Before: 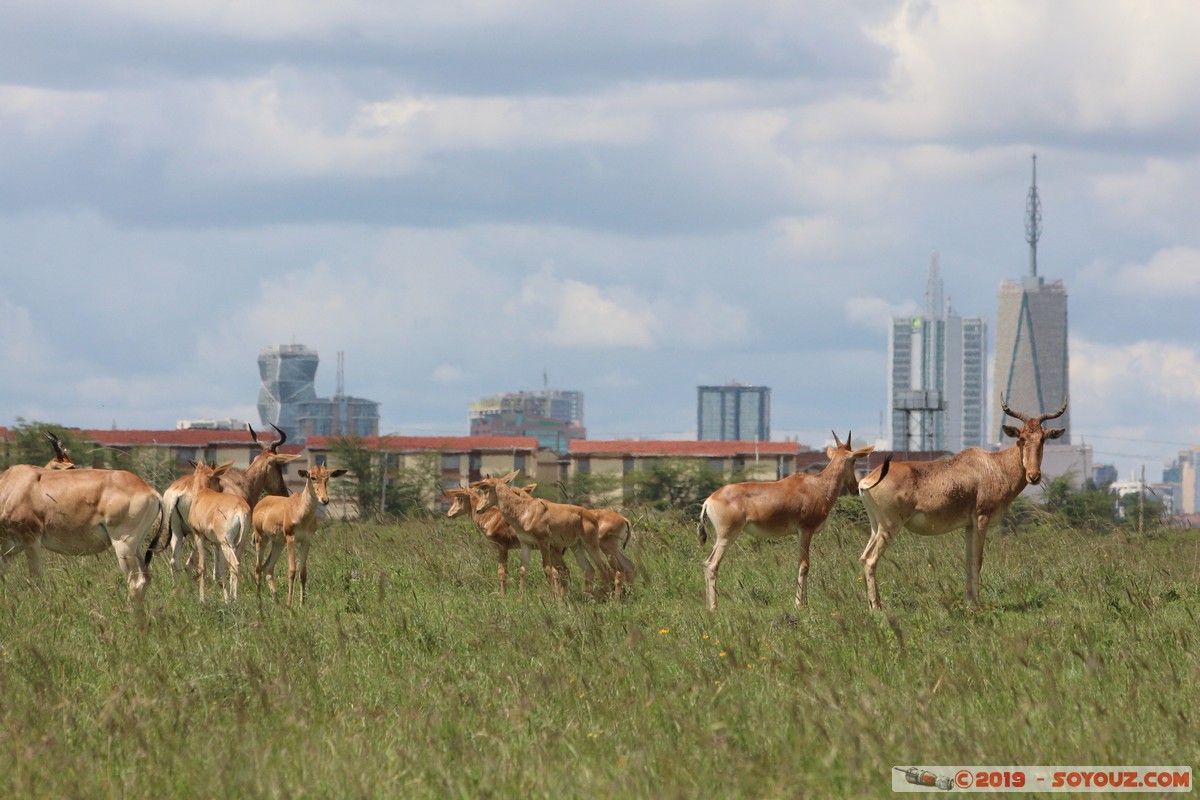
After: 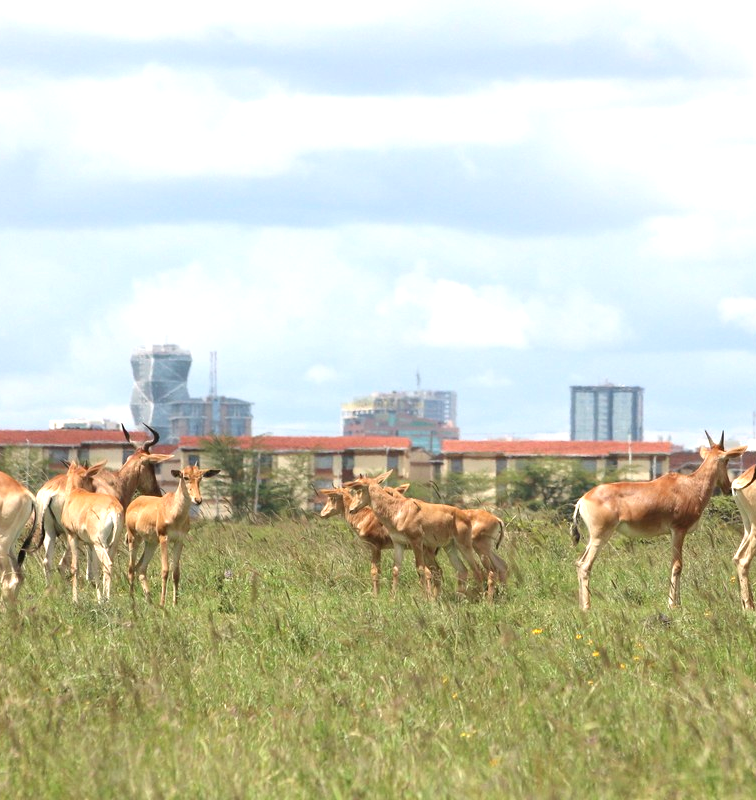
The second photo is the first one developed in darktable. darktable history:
crop: left 10.665%, right 26.289%
exposure: exposure 0.948 EV, compensate highlight preservation false
